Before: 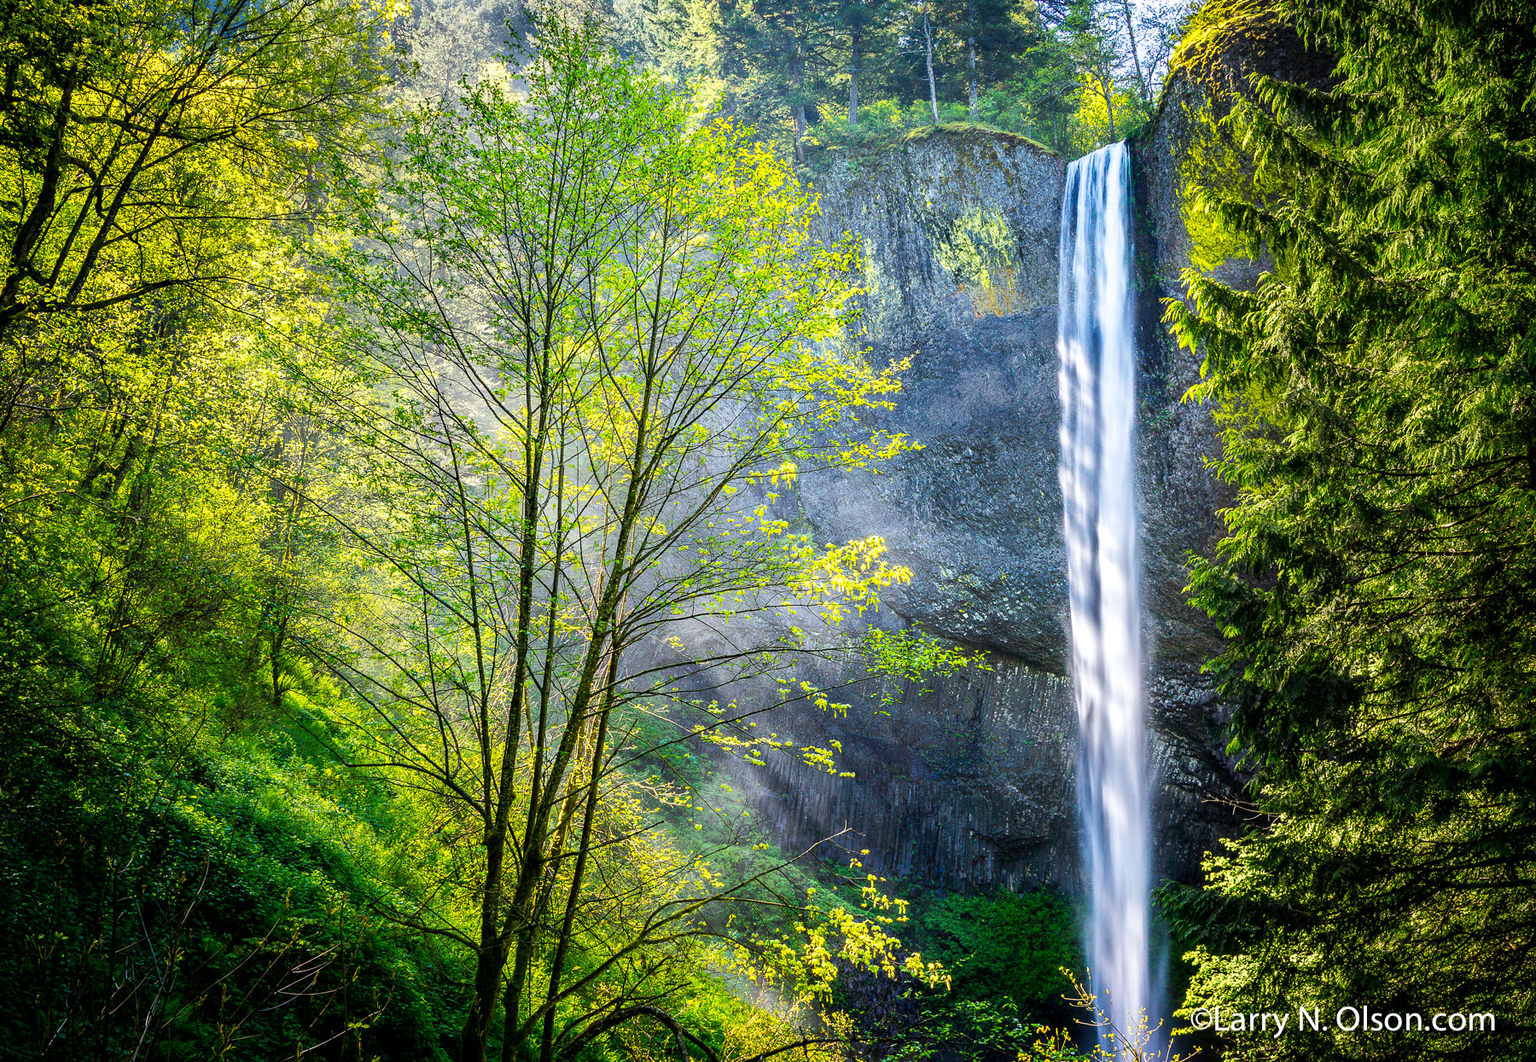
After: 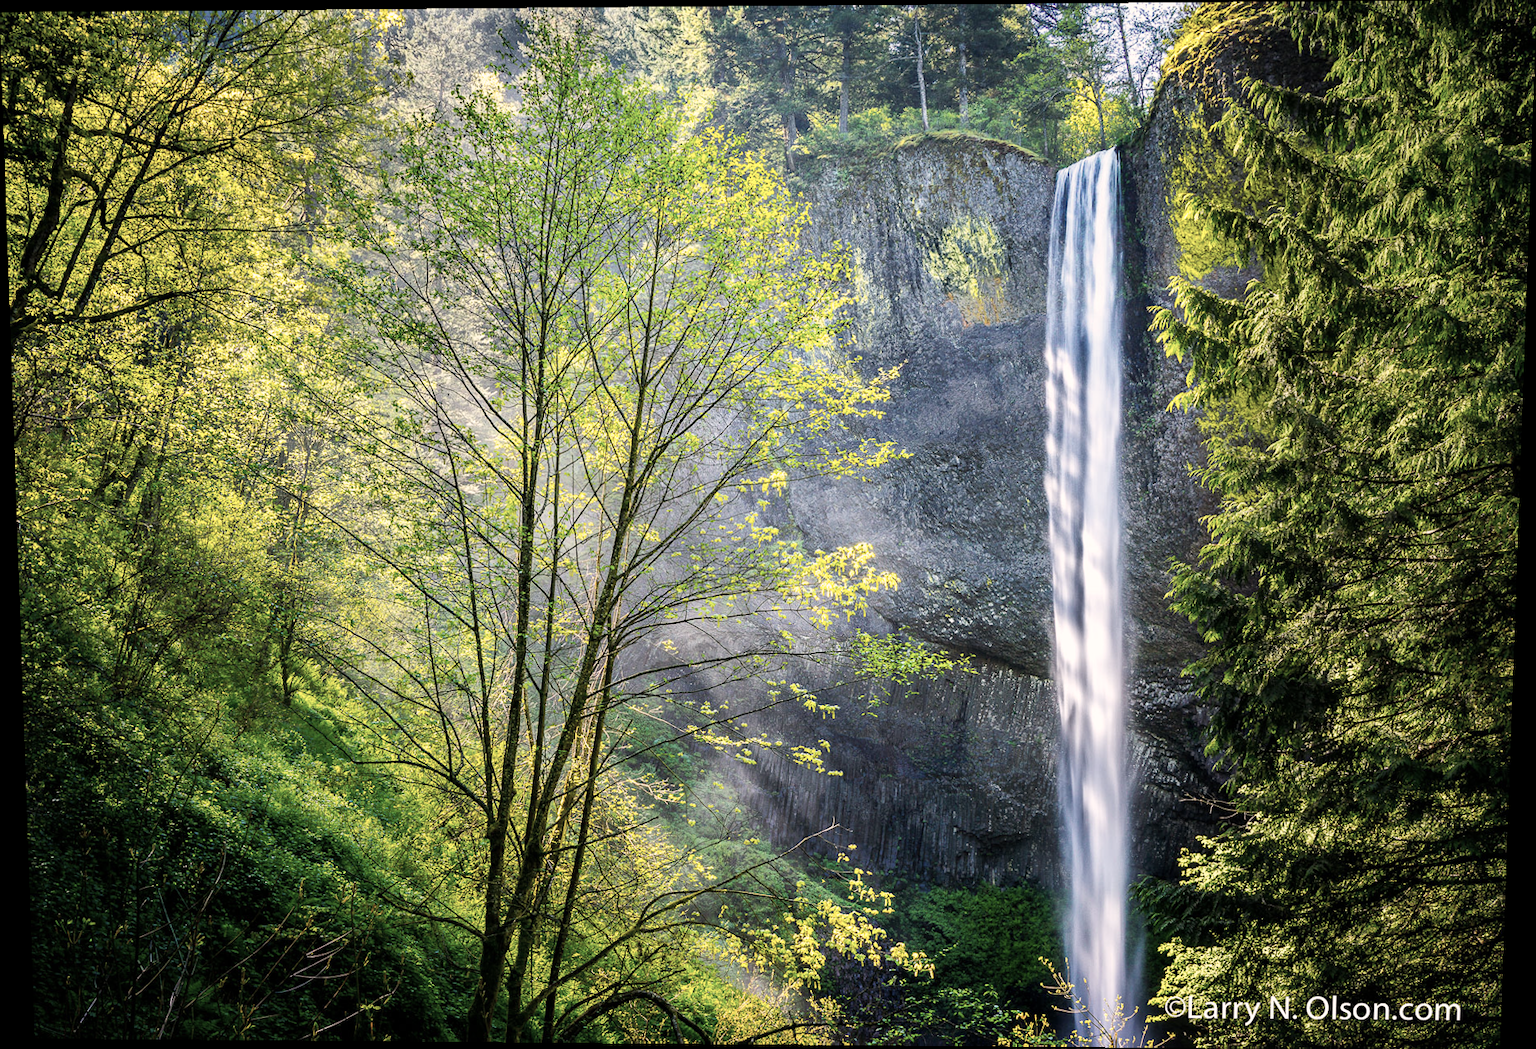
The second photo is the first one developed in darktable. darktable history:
rotate and perspective: lens shift (vertical) 0.048, lens shift (horizontal) -0.024, automatic cropping off
color correction: highlights a* 5.59, highlights b* 5.24, saturation 0.68
